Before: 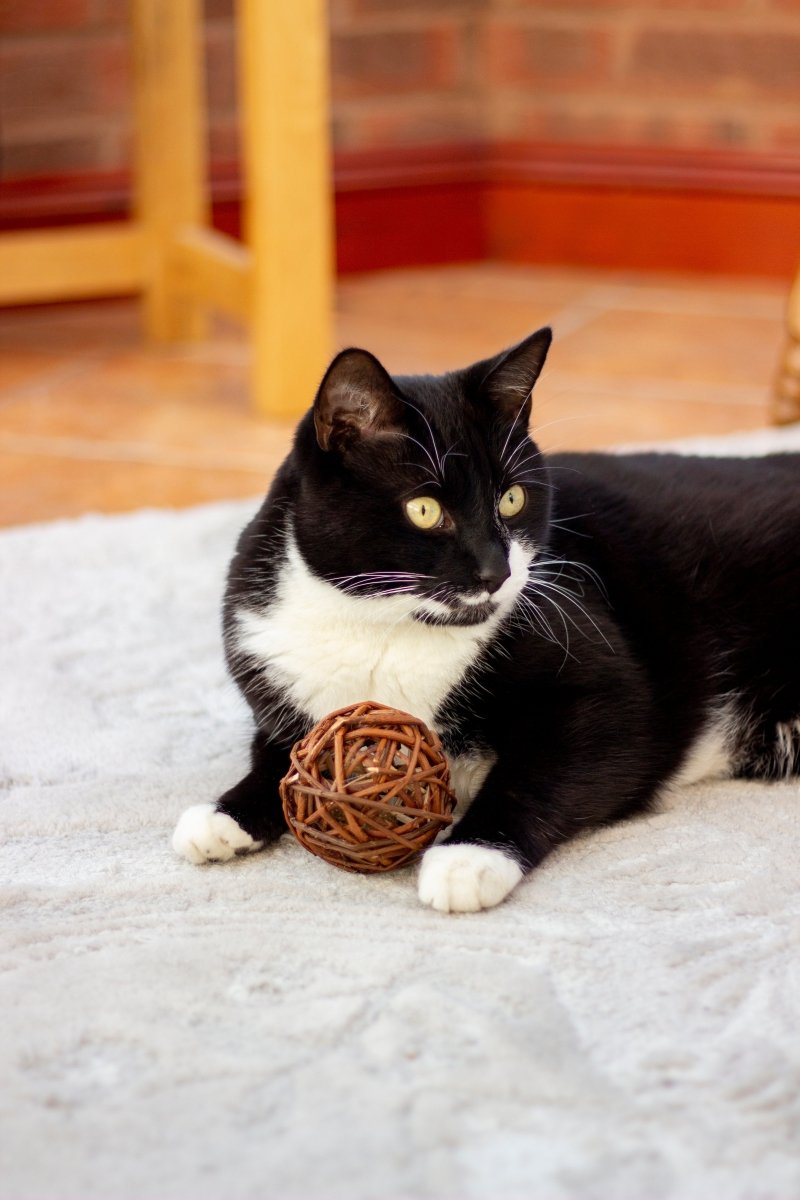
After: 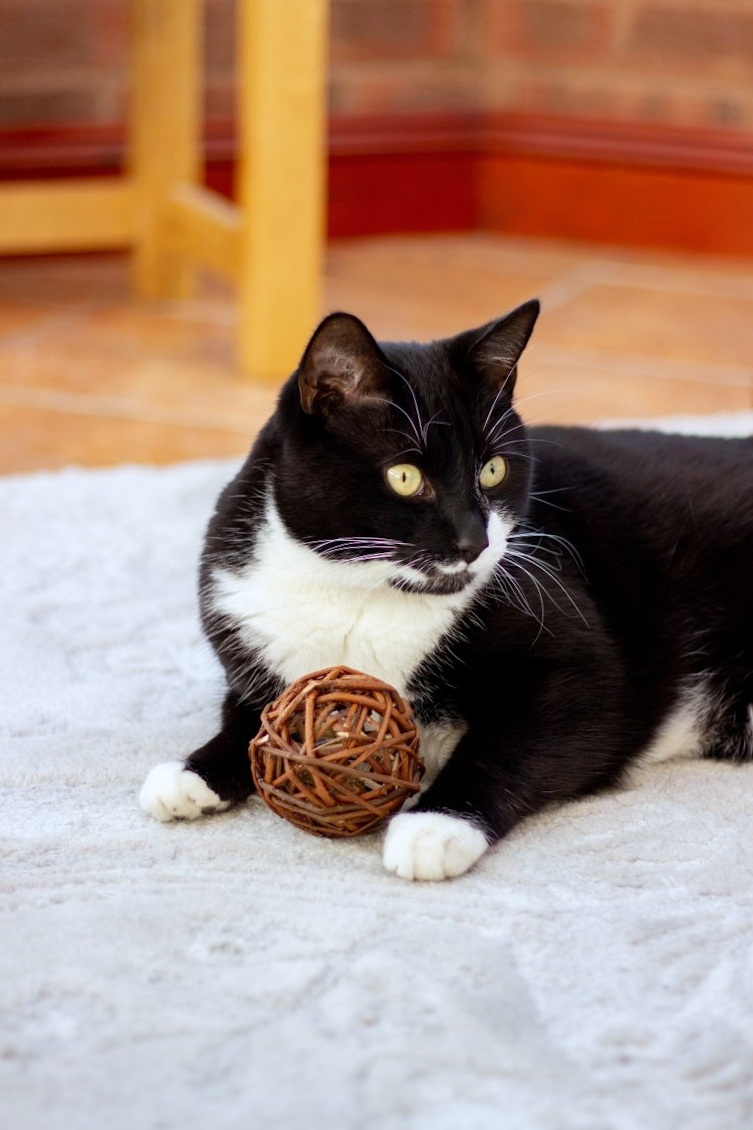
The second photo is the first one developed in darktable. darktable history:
white balance: red 0.967, blue 1.049
crop and rotate: angle -2.38°
